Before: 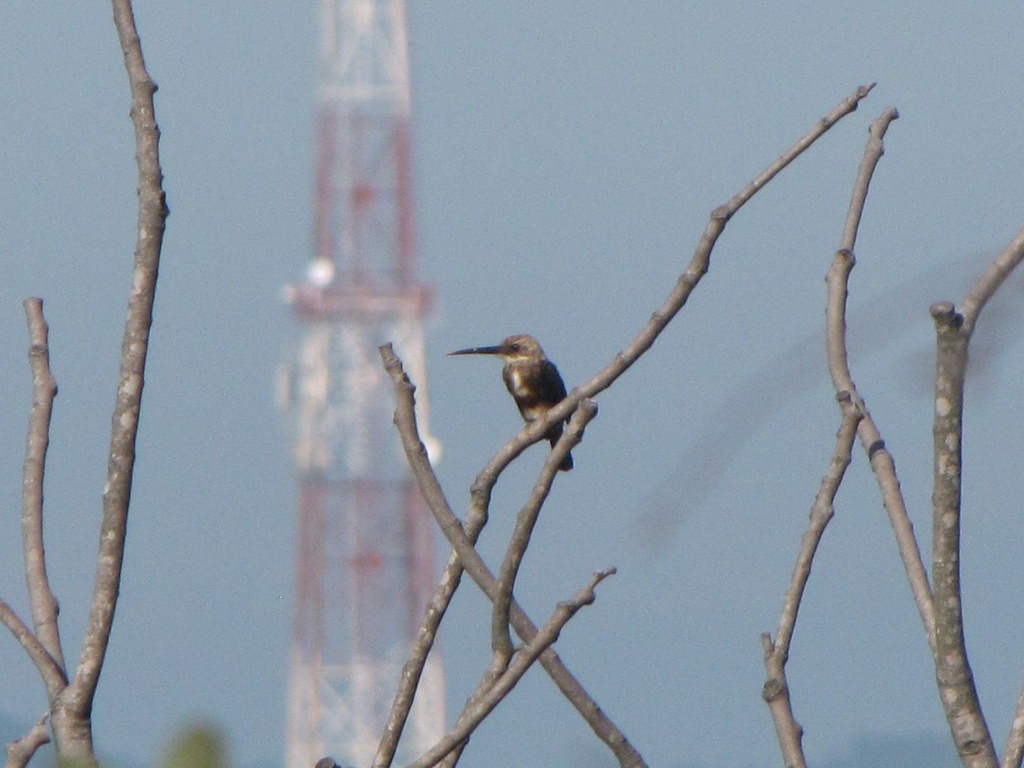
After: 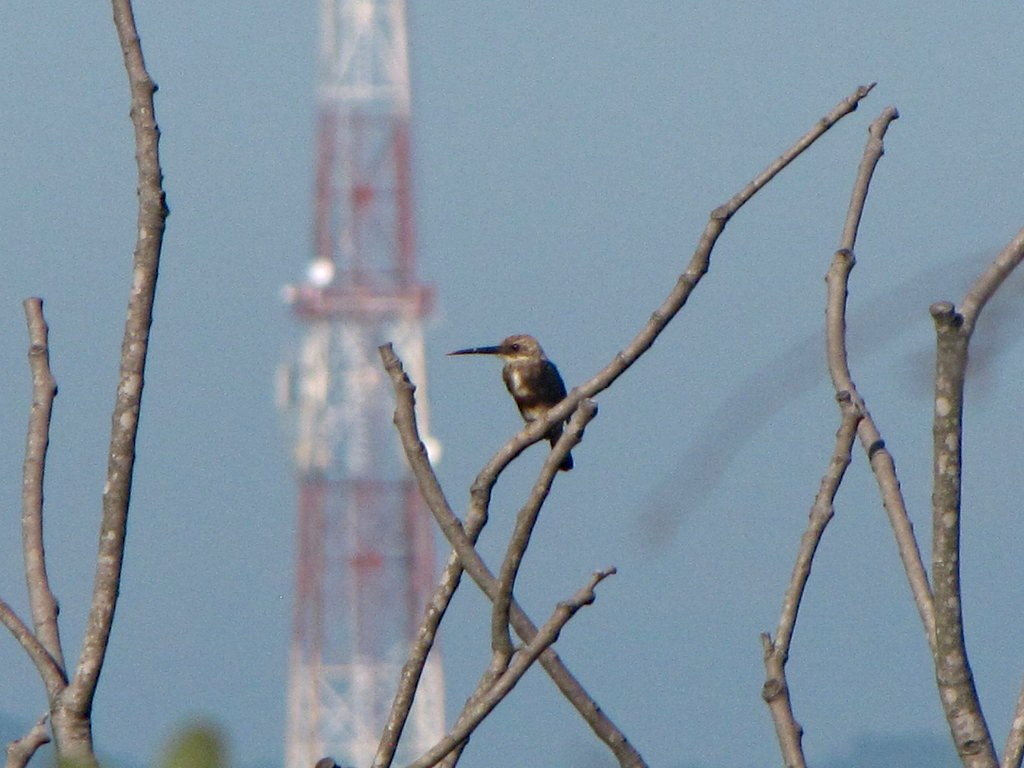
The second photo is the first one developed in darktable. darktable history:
haze removal: strength 0.278, distance 0.254, compatibility mode true, adaptive false
